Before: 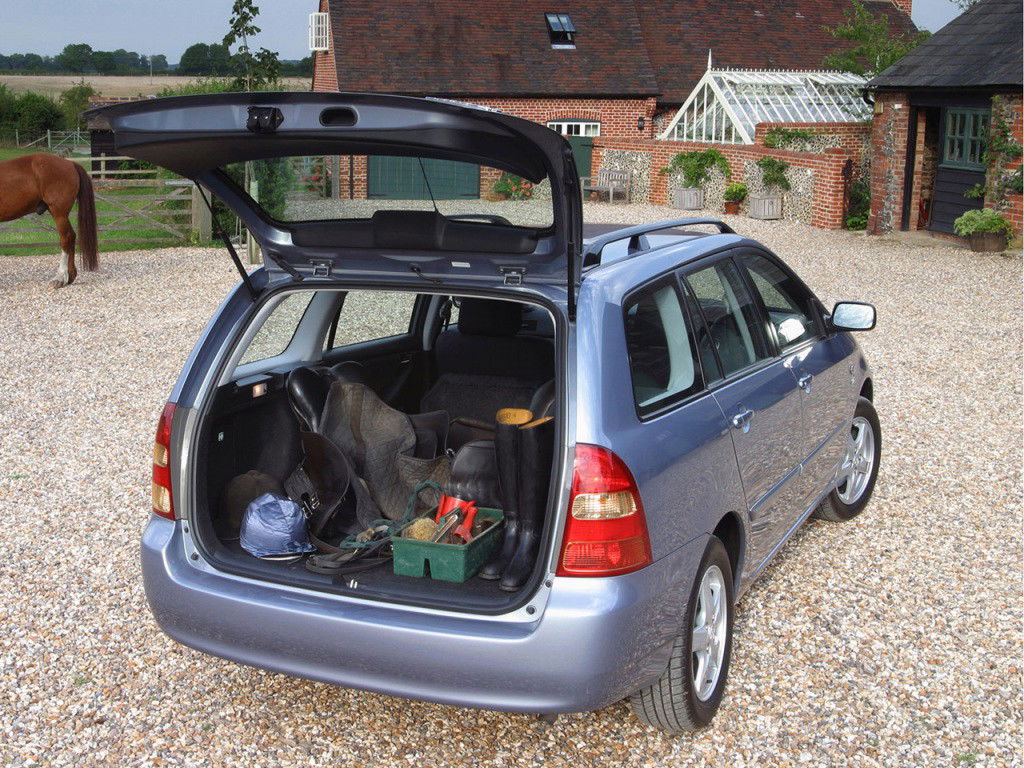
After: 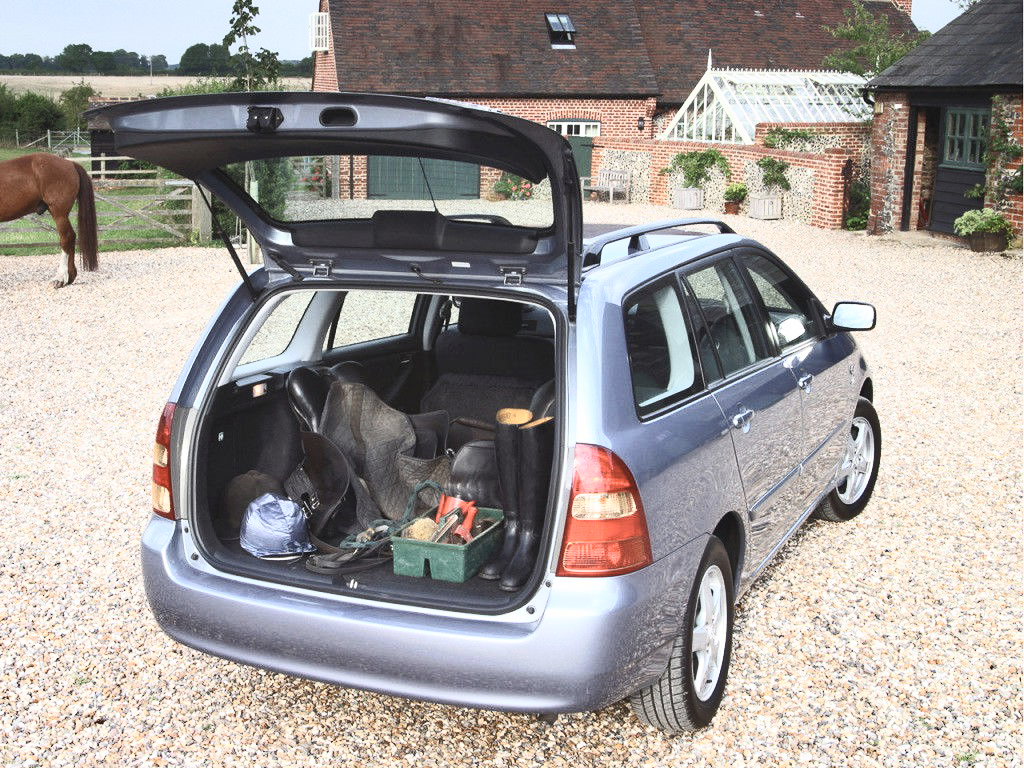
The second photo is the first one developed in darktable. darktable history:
shadows and highlights: low approximation 0.01, soften with gaussian
contrast brightness saturation: contrast 0.432, brightness 0.546, saturation -0.196
